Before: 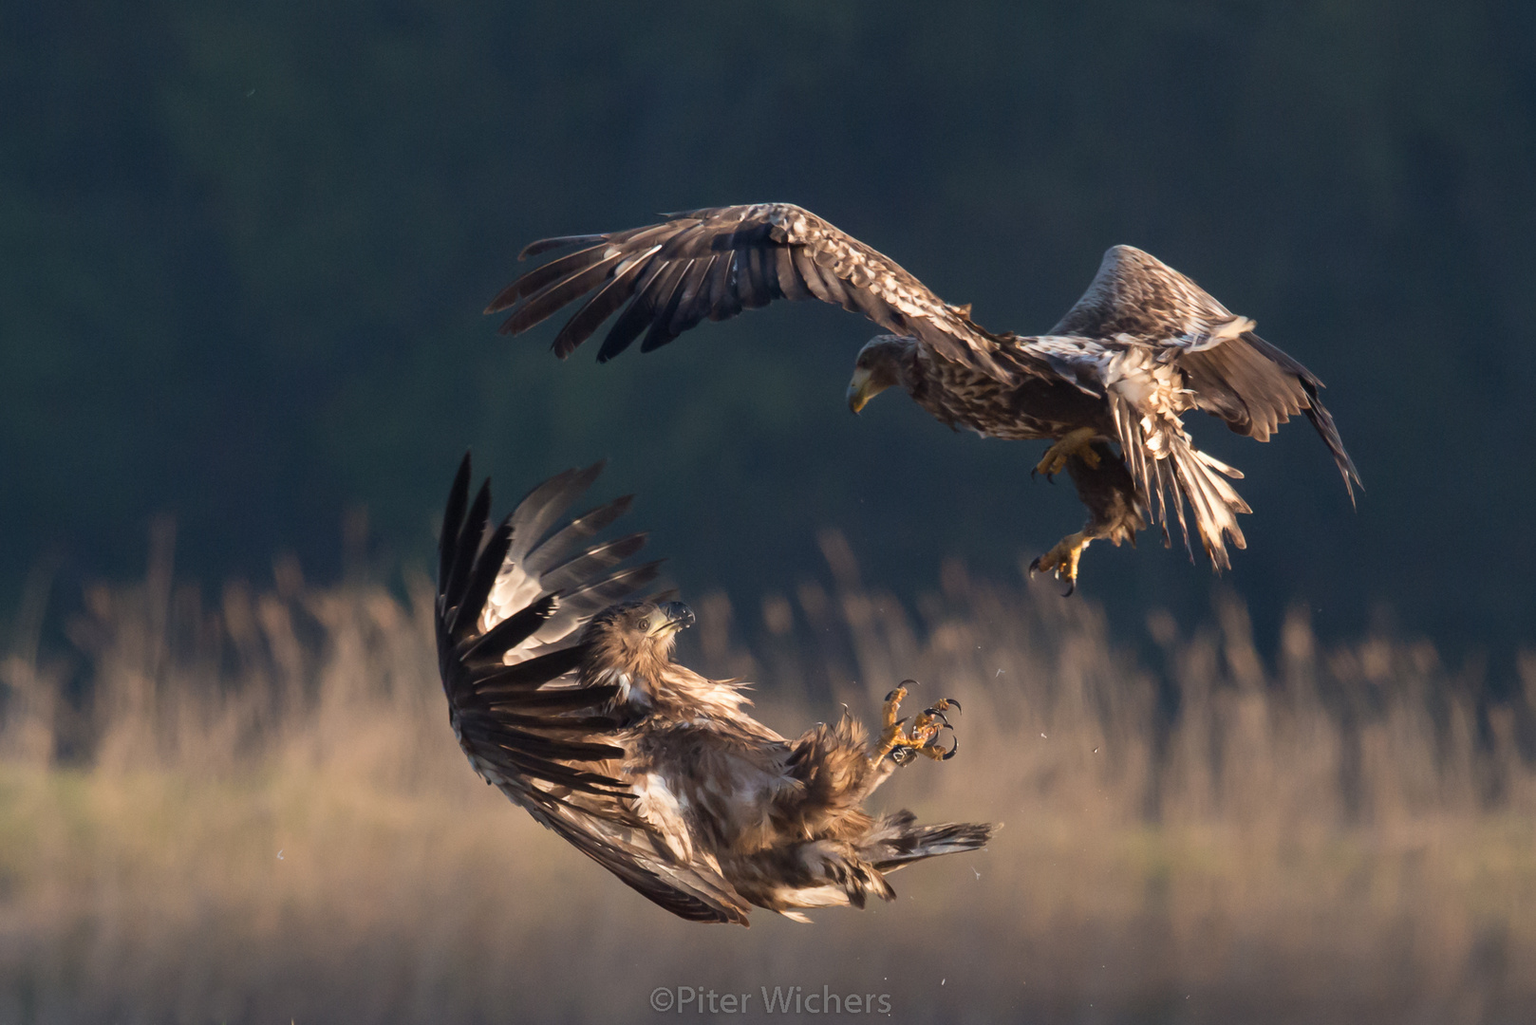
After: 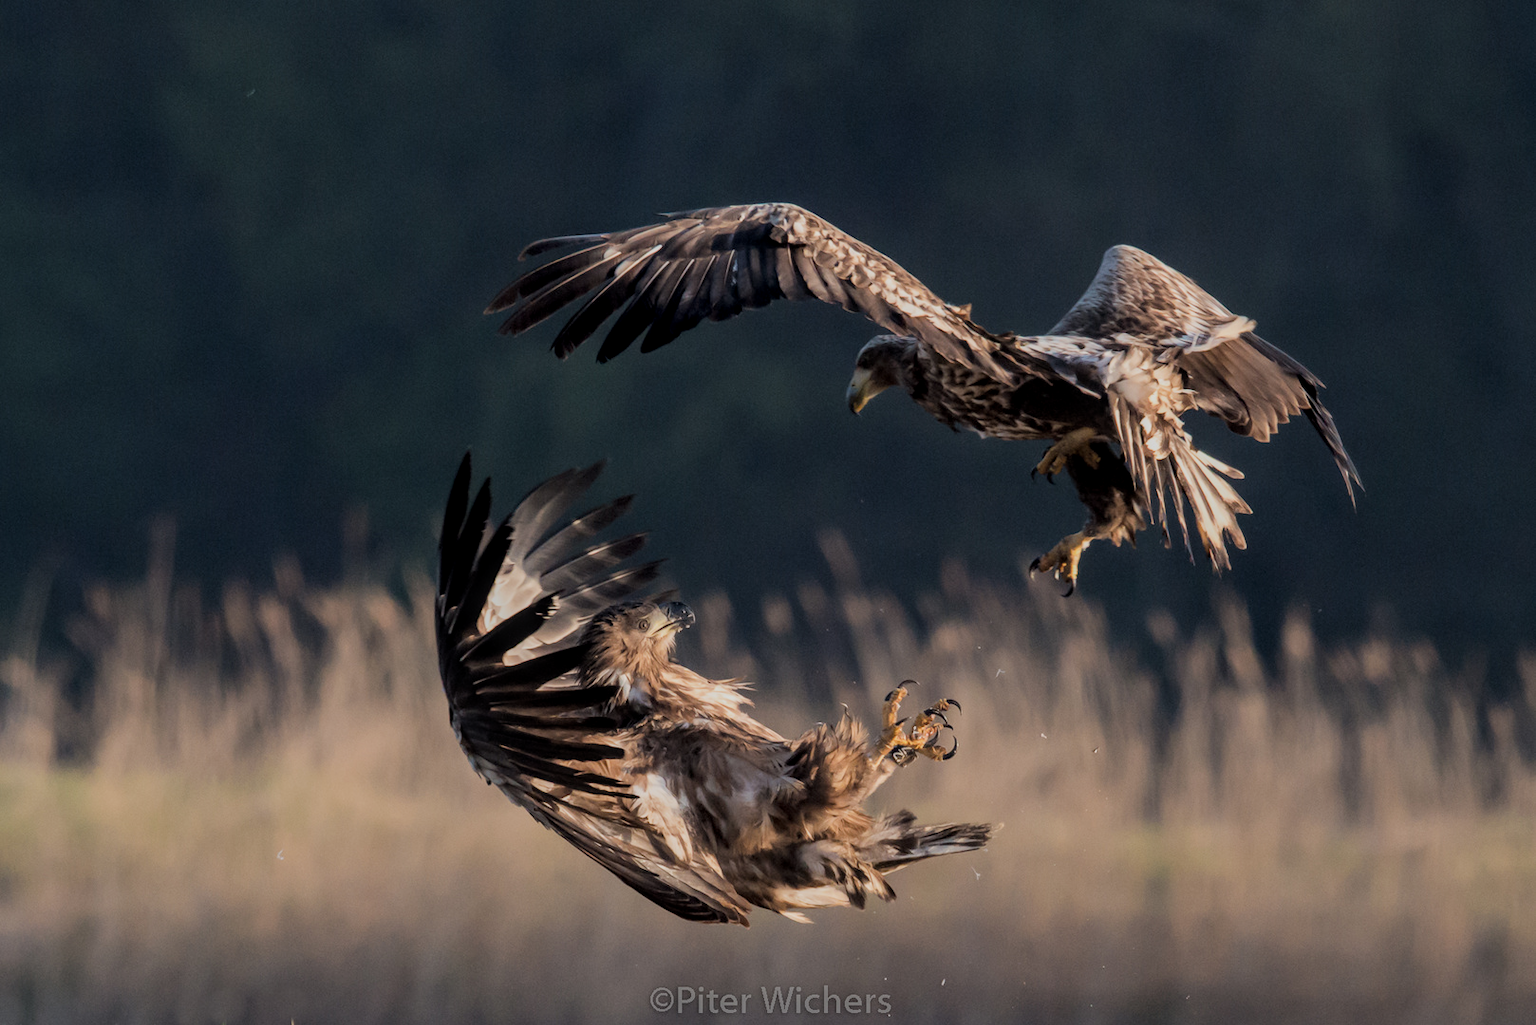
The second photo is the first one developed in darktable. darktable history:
local contrast: on, module defaults
filmic rgb: black relative exposure -6.98 EV, white relative exposure 5.63 EV, hardness 2.86
